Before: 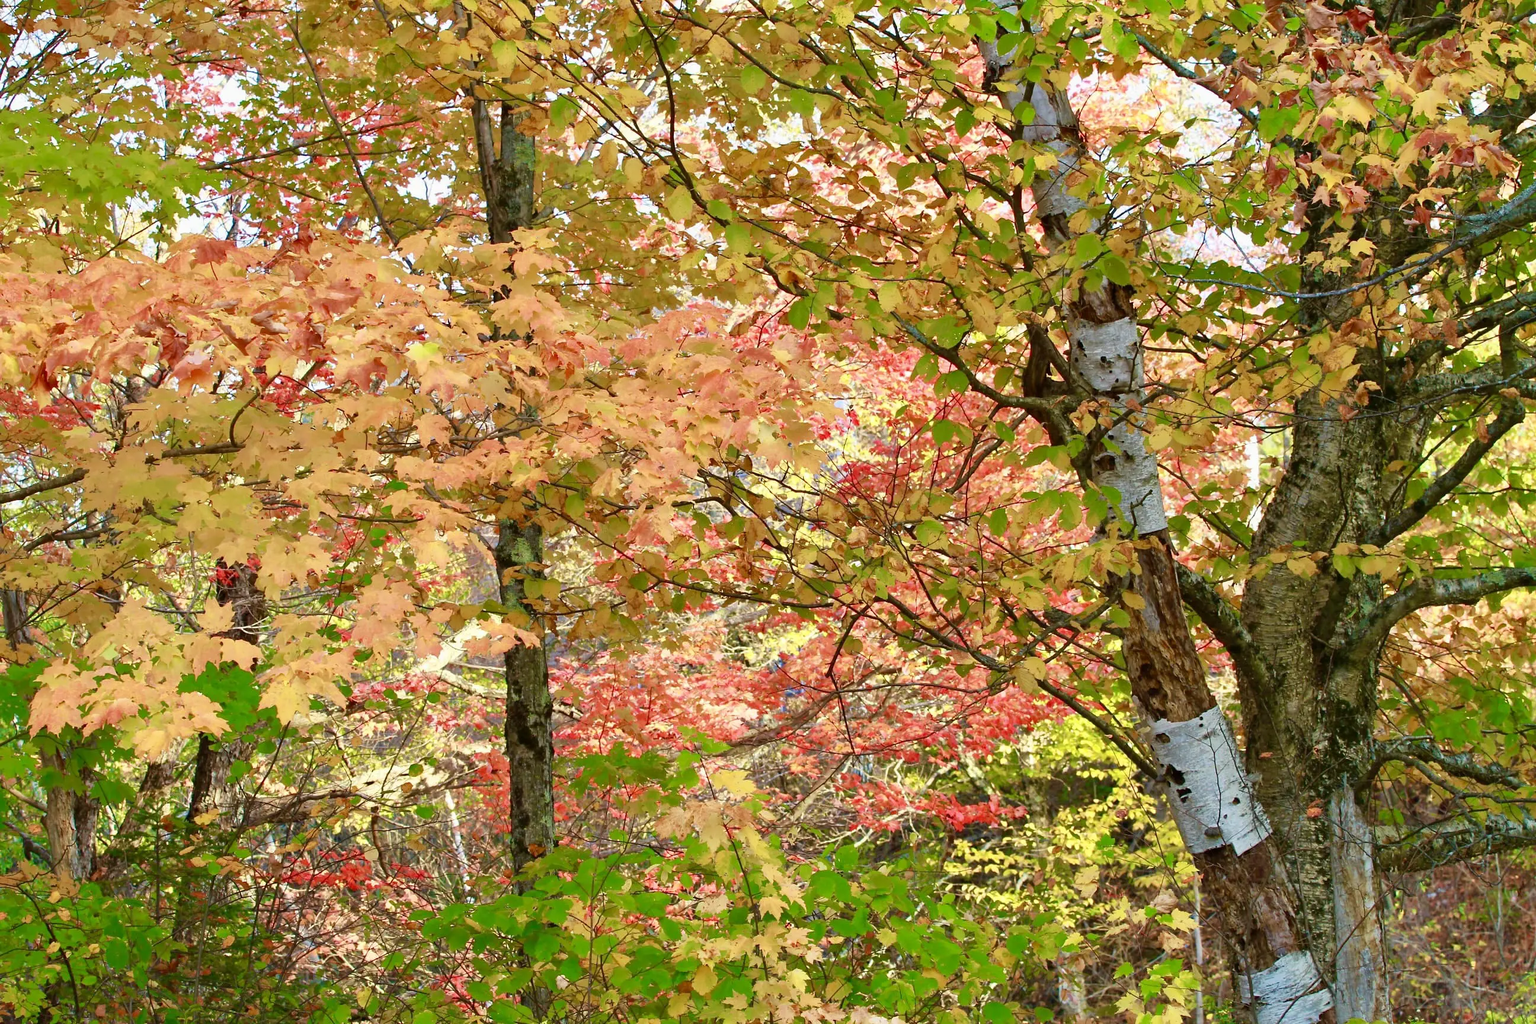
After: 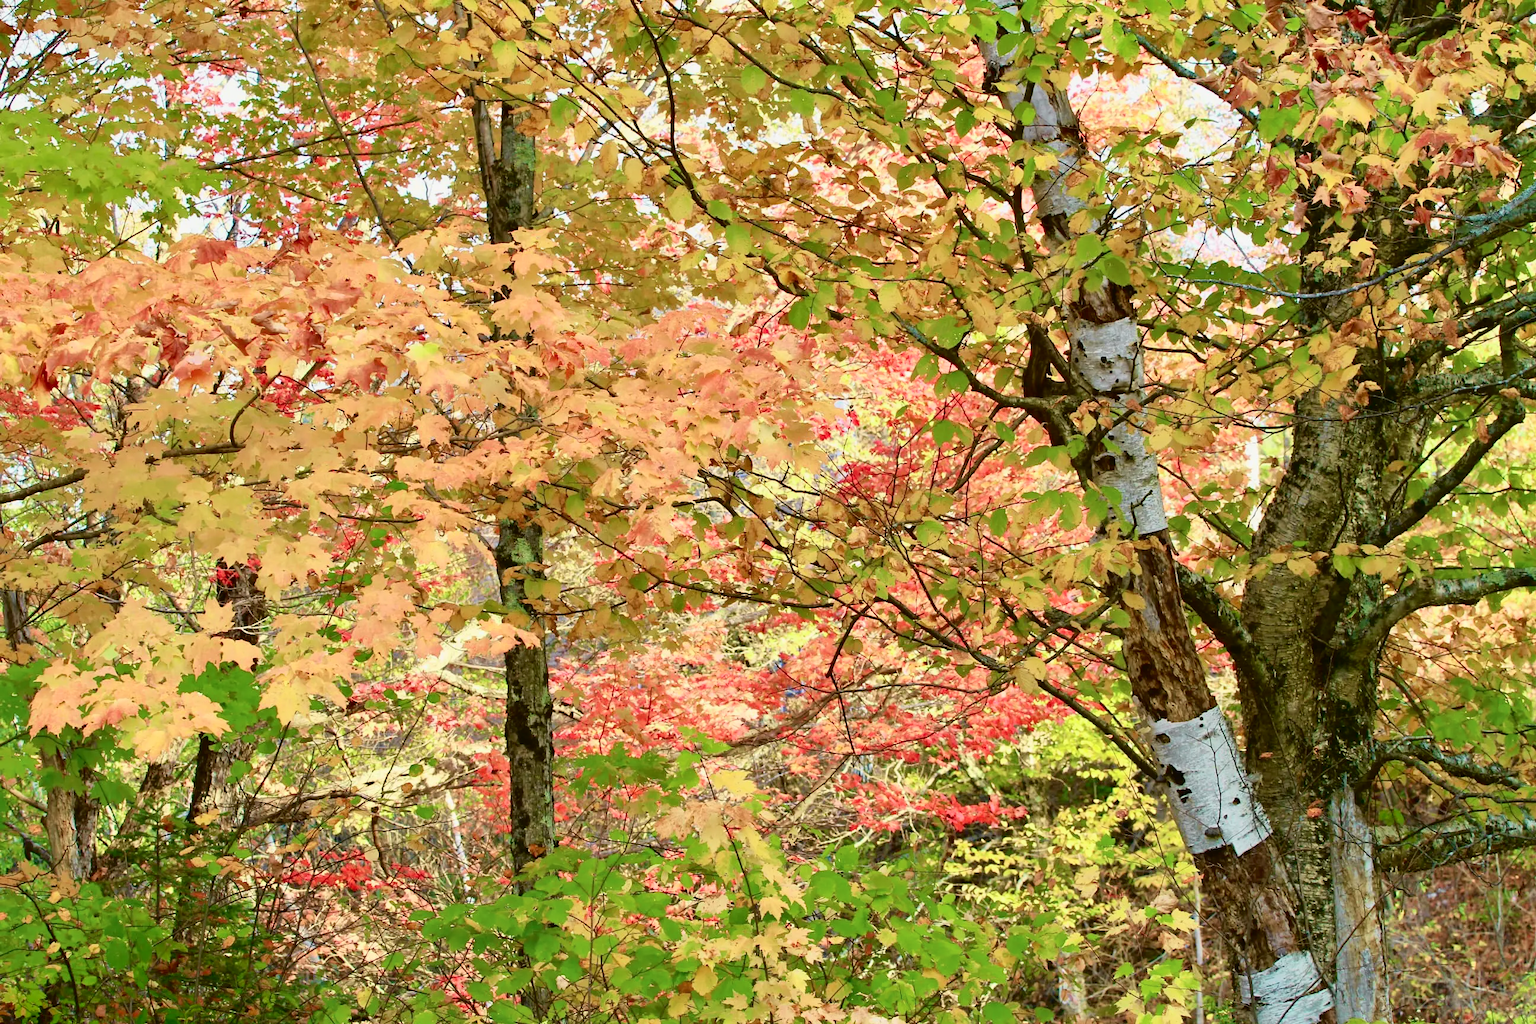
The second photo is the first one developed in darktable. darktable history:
tone curve: curves: ch0 [(0.003, 0.029) (0.037, 0.036) (0.149, 0.117) (0.297, 0.318) (0.422, 0.474) (0.531, 0.6) (0.743, 0.809) (0.877, 0.901) (1, 0.98)]; ch1 [(0, 0) (0.305, 0.325) (0.453, 0.437) (0.482, 0.479) (0.501, 0.5) (0.506, 0.503) (0.567, 0.572) (0.605, 0.608) (0.668, 0.69) (1, 1)]; ch2 [(0, 0) (0.313, 0.306) (0.4, 0.399) (0.45, 0.48) (0.499, 0.502) (0.512, 0.523) (0.57, 0.595) (0.653, 0.662) (1, 1)], color space Lab, independent channels, preserve colors none
shadows and highlights: shadows -87.62, highlights -36.36, soften with gaussian
